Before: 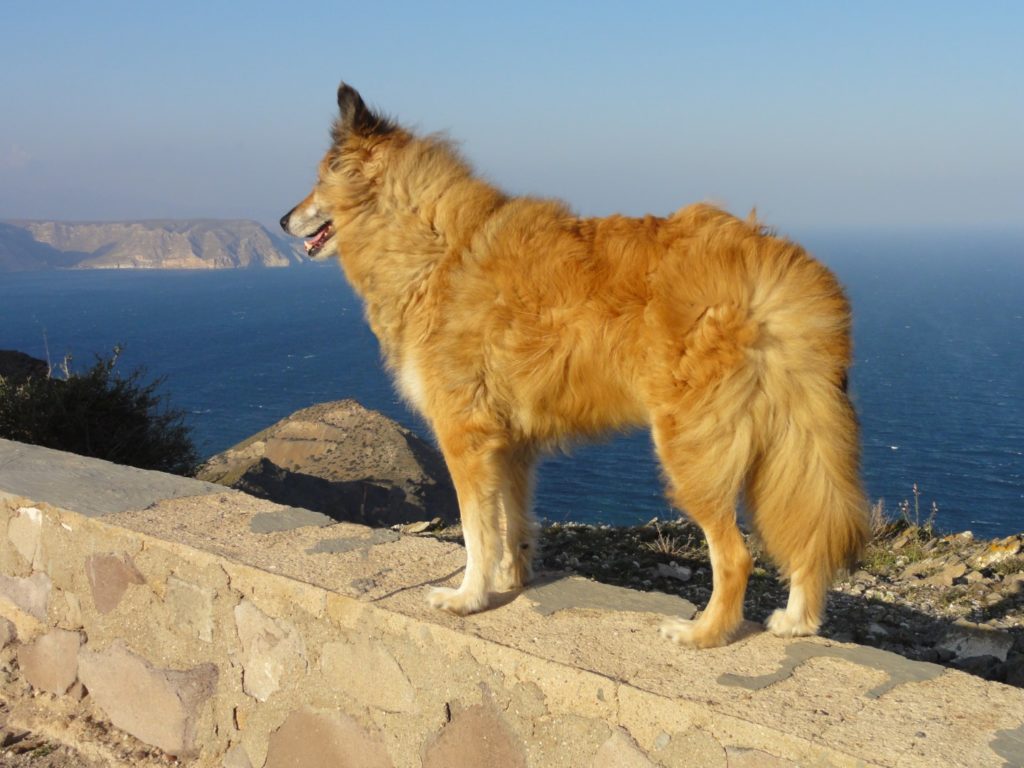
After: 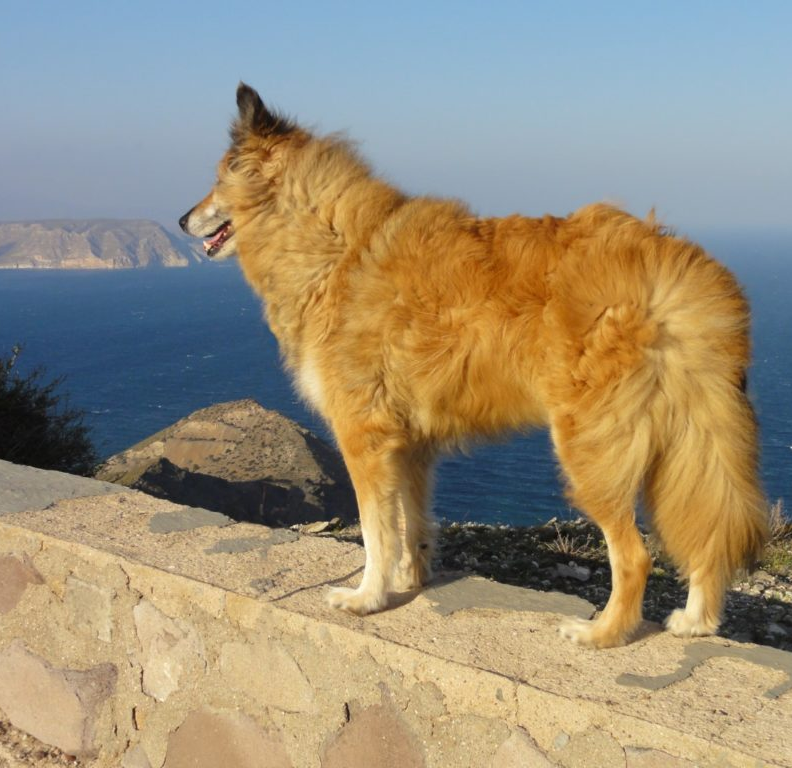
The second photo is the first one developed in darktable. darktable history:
crop: left 9.873%, right 12.779%
